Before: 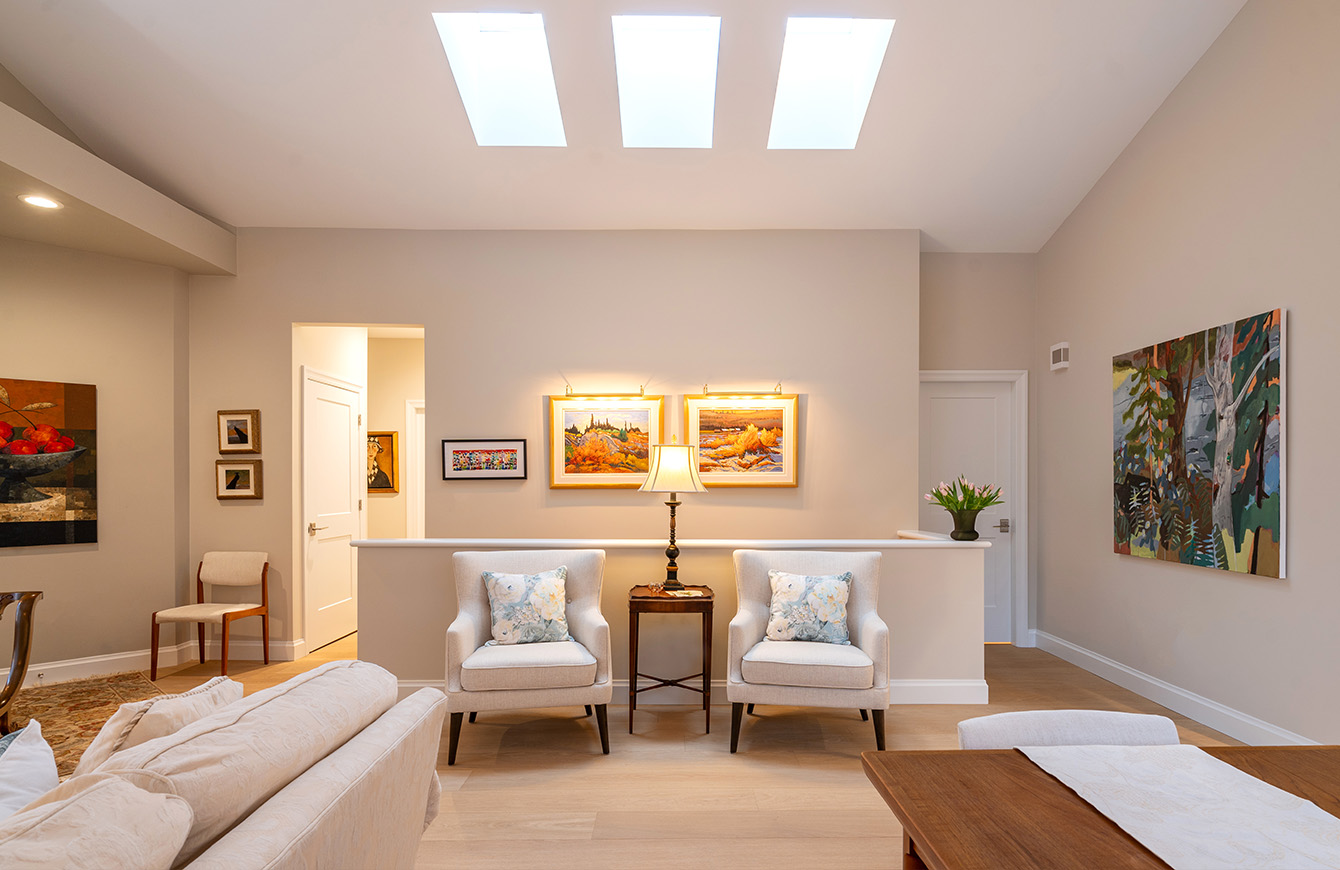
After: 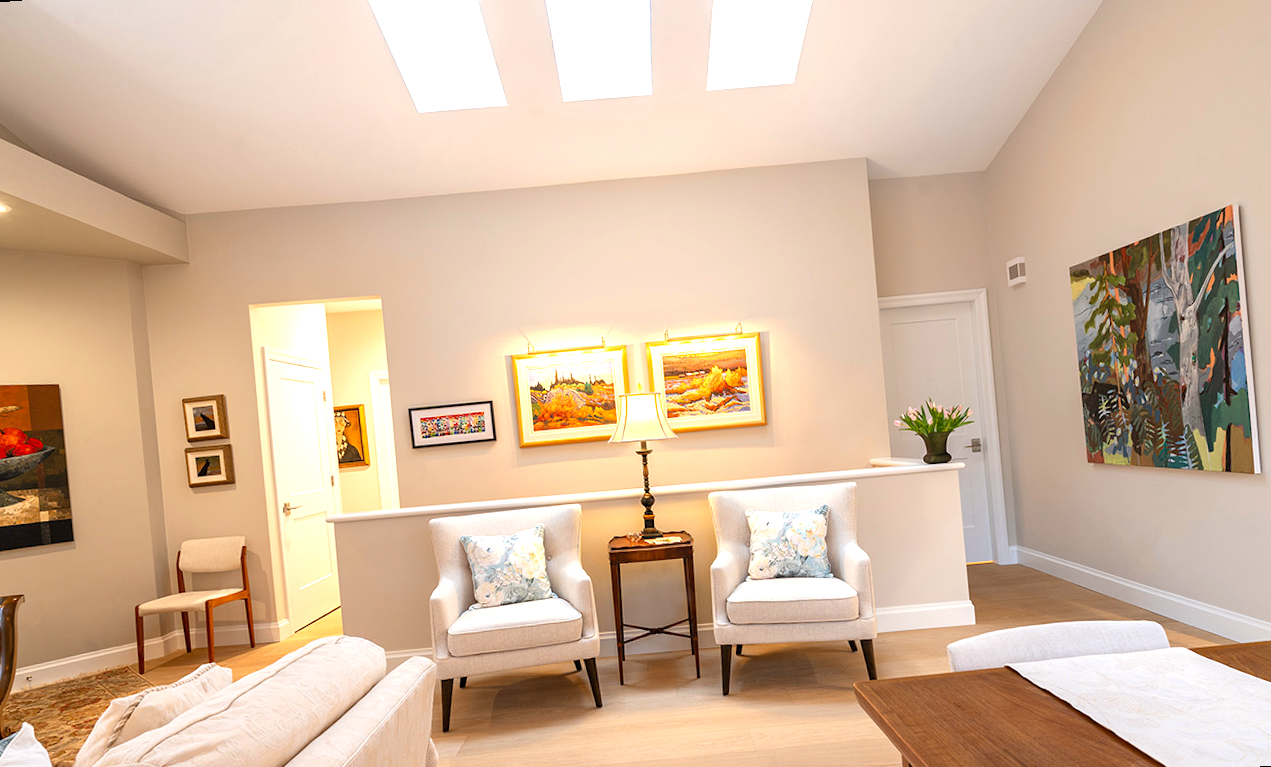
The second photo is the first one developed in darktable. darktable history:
color correction: highlights b* 3
exposure: exposure 0.574 EV, compensate highlight preservation false
rotate and perspective: rotation -5°, crop left 0.05, crop right 0.952, crop top 0.11, crop bottom 0.89
